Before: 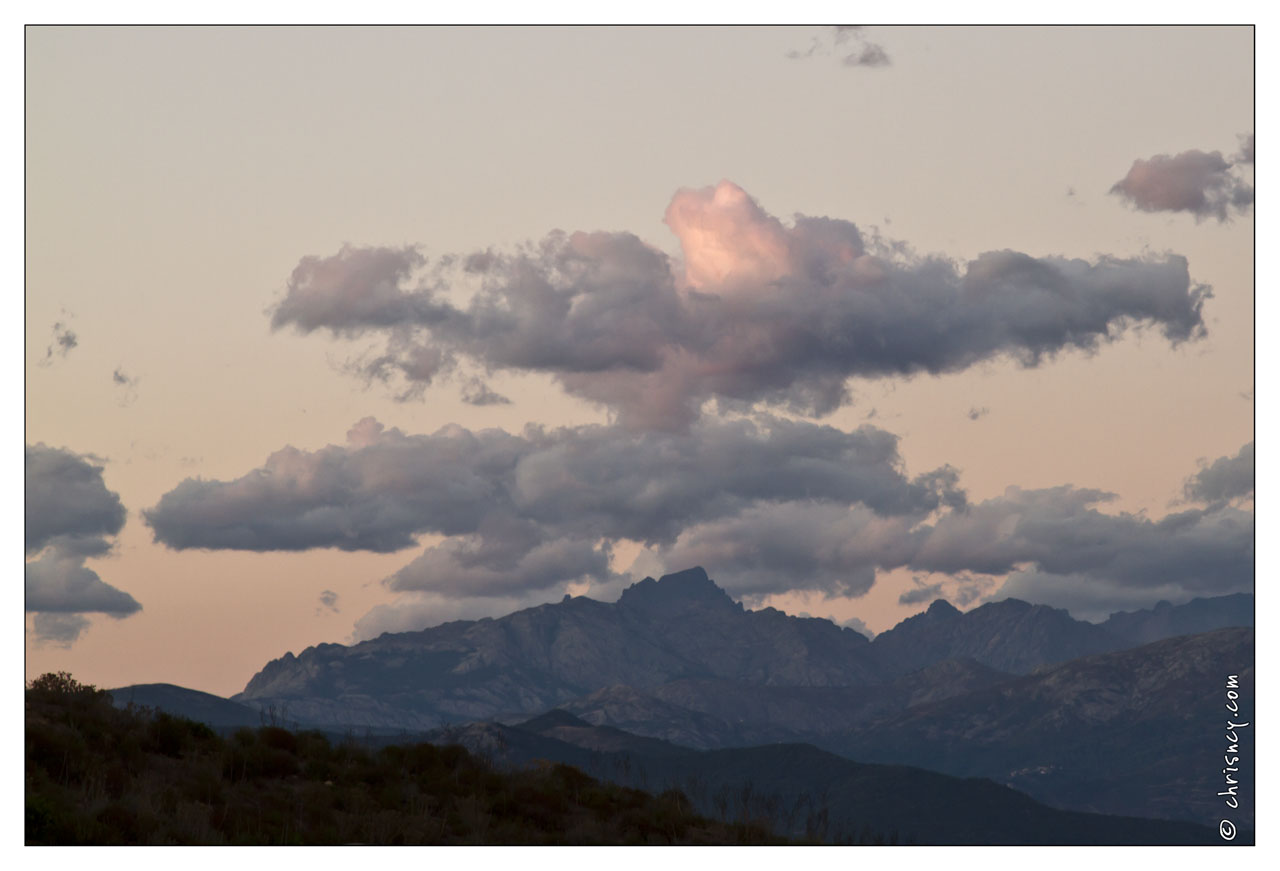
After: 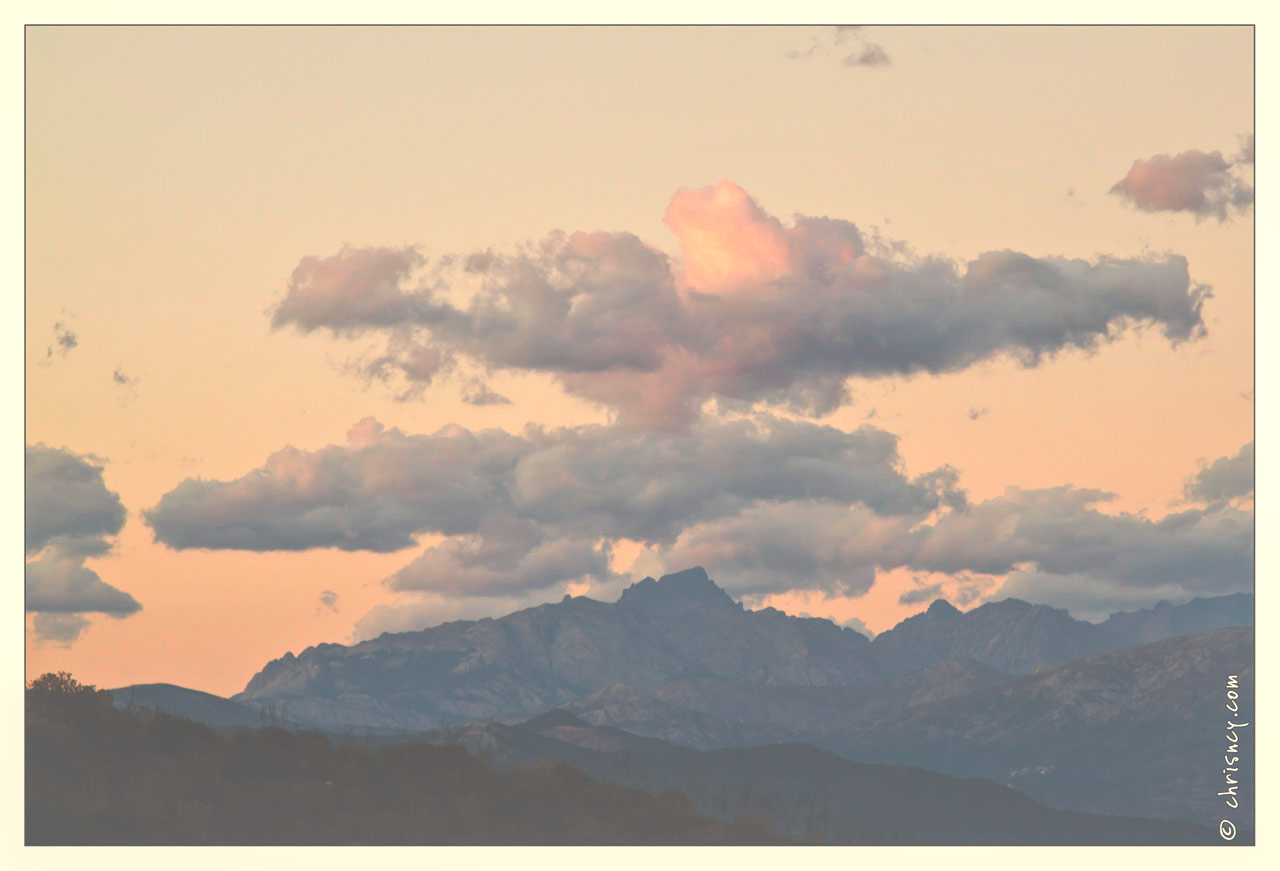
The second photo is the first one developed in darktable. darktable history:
white balance: red 1.029, blue 0.92
contrast brightness saturation: contrast 0.07, brightness 0.18, saturation 0.4
local contrast: on, module defaults
exposure: black level correction -0.062, exposure -0.05 EV, compensate highlight preservation false
